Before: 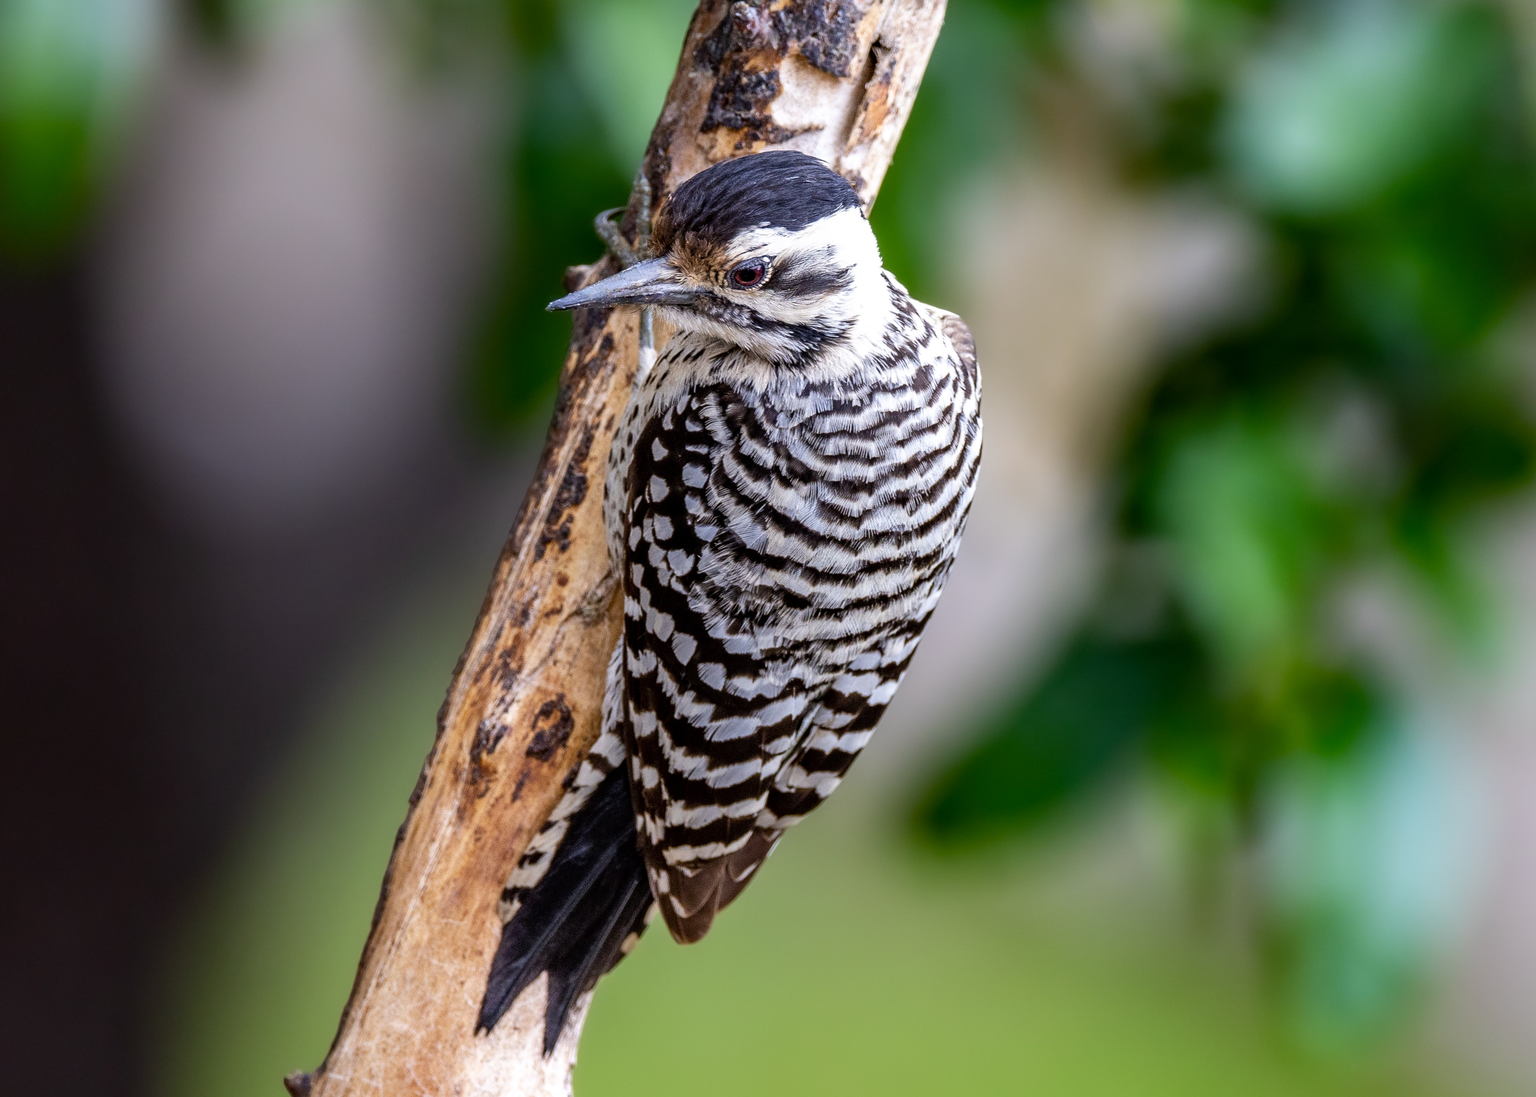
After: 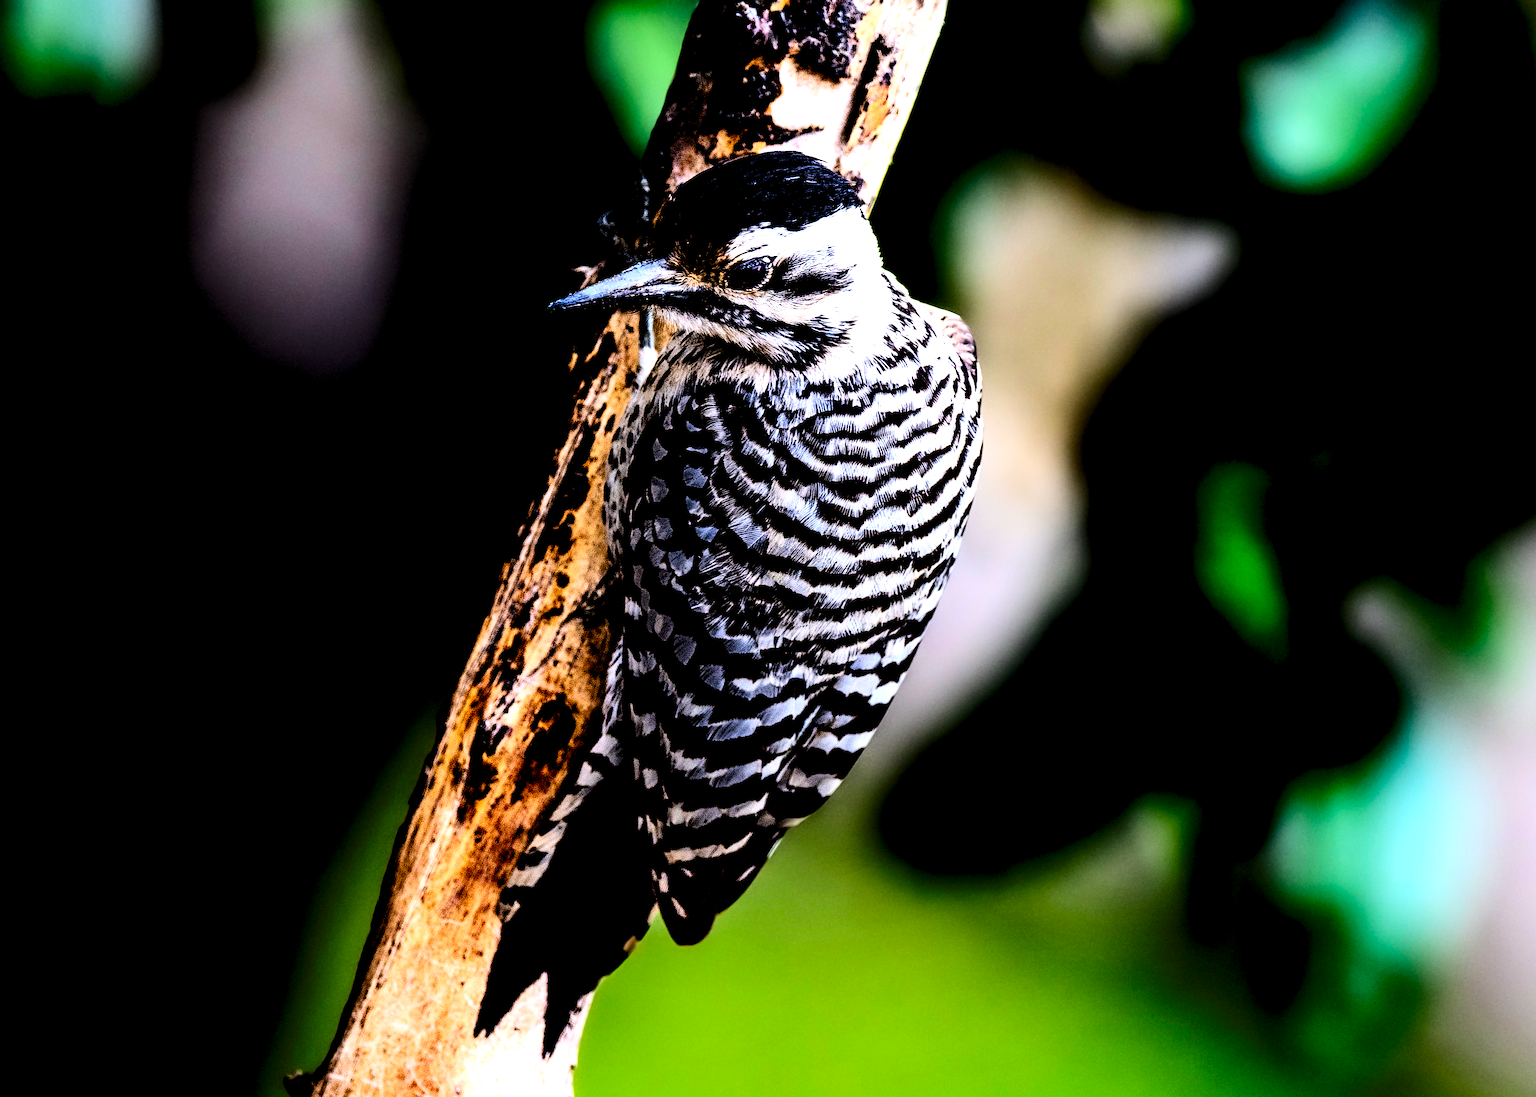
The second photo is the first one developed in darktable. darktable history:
levels: levels [0.062, 0.494, 0.925]
contrast brightness saturation: contrast 0.765, brightness -0.982, saturation 0.987
